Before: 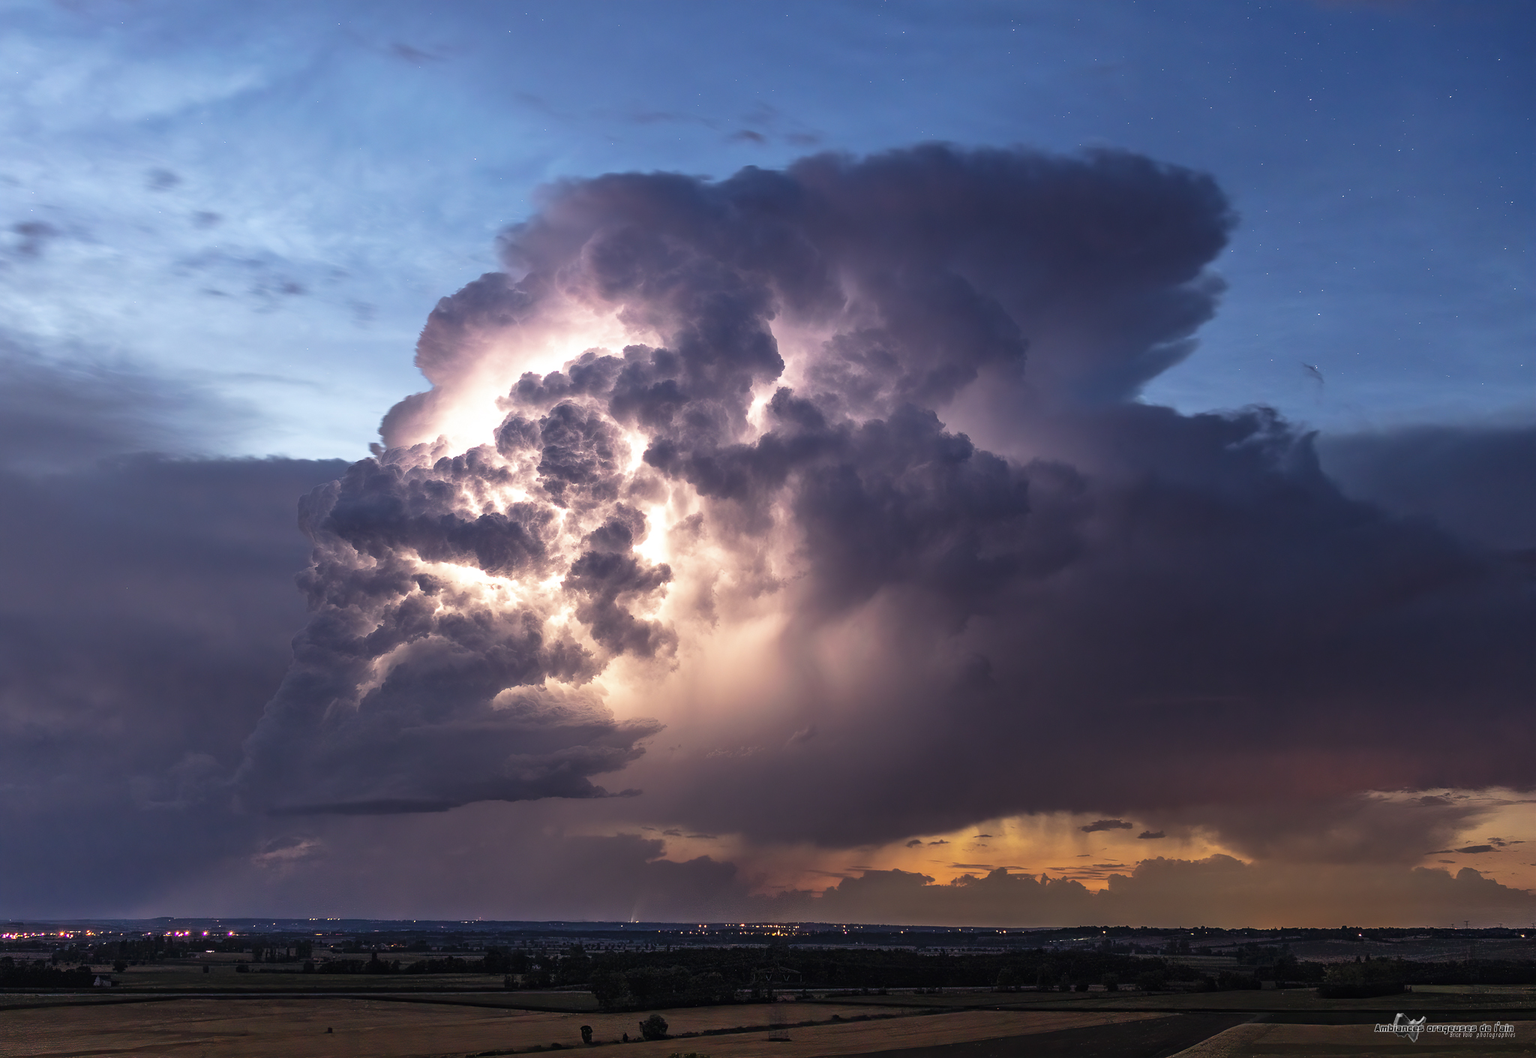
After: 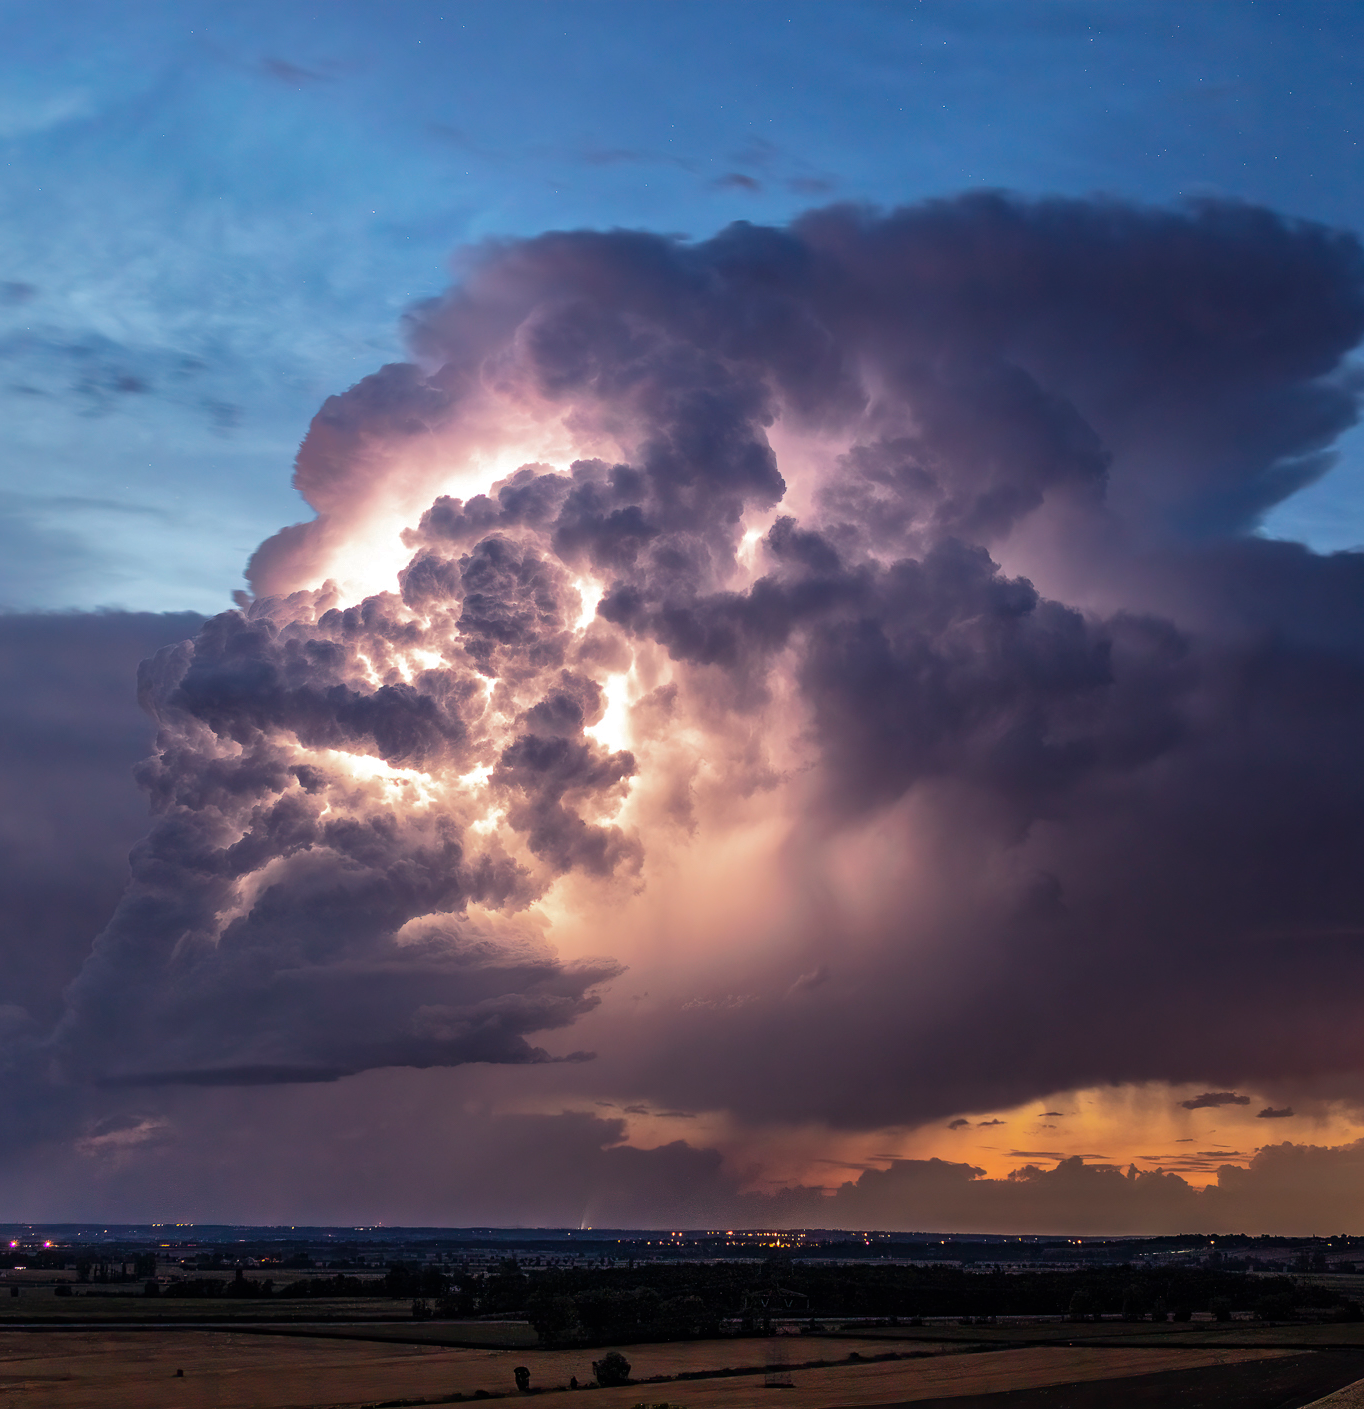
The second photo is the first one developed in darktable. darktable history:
crop and rotate: left 12.71%, right 20.651%
shadows and highlights: shadows -18.6, highlights -73.09
